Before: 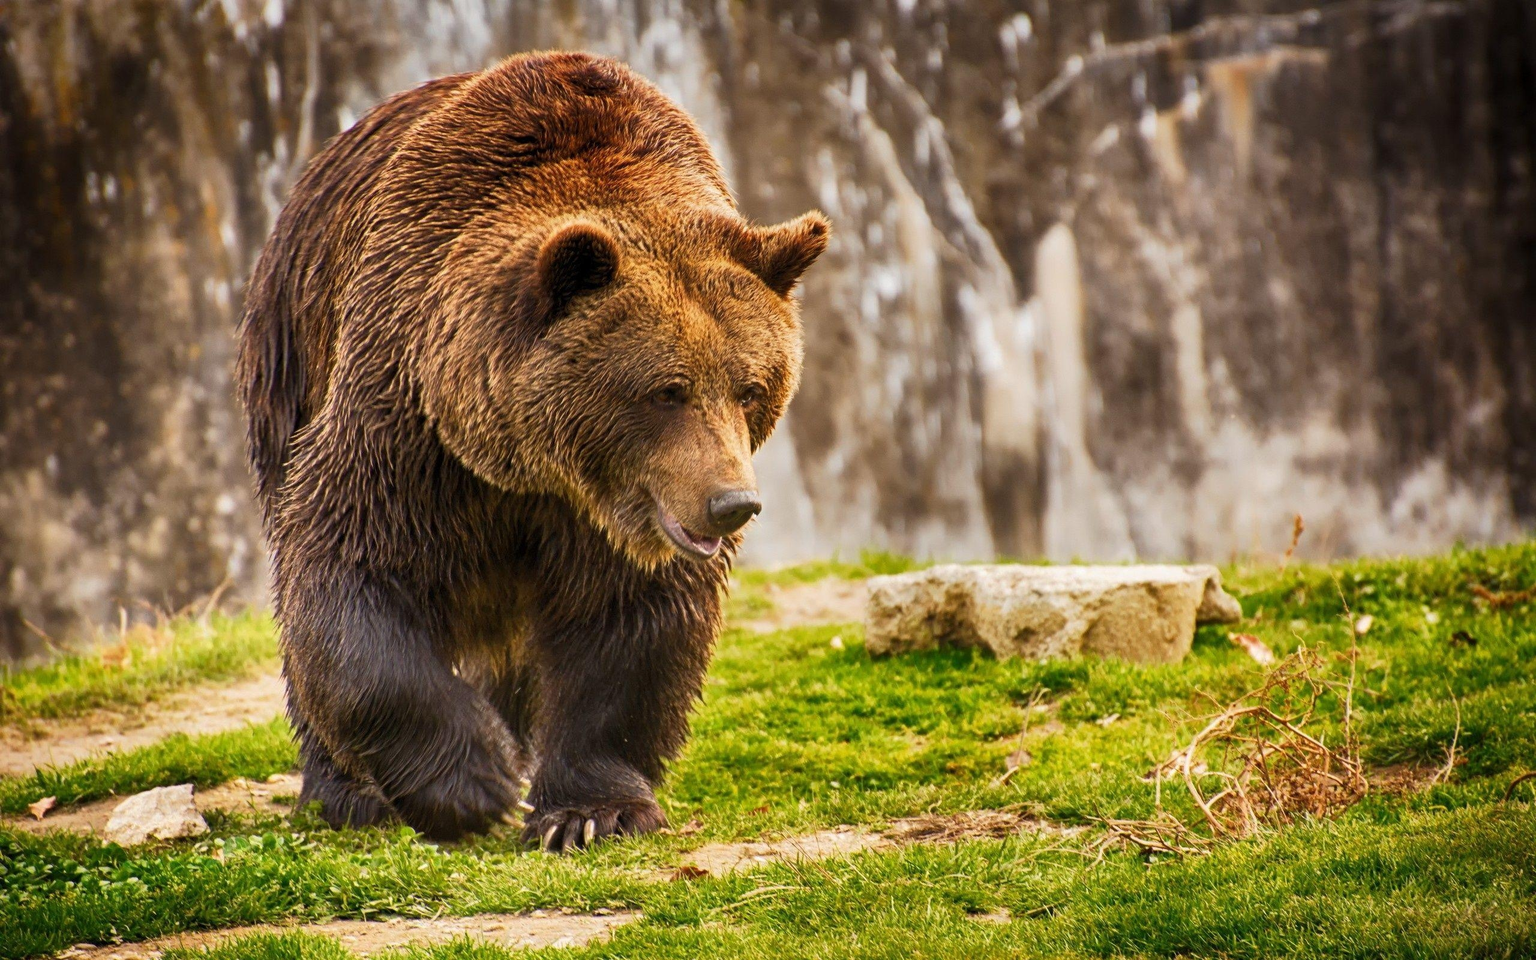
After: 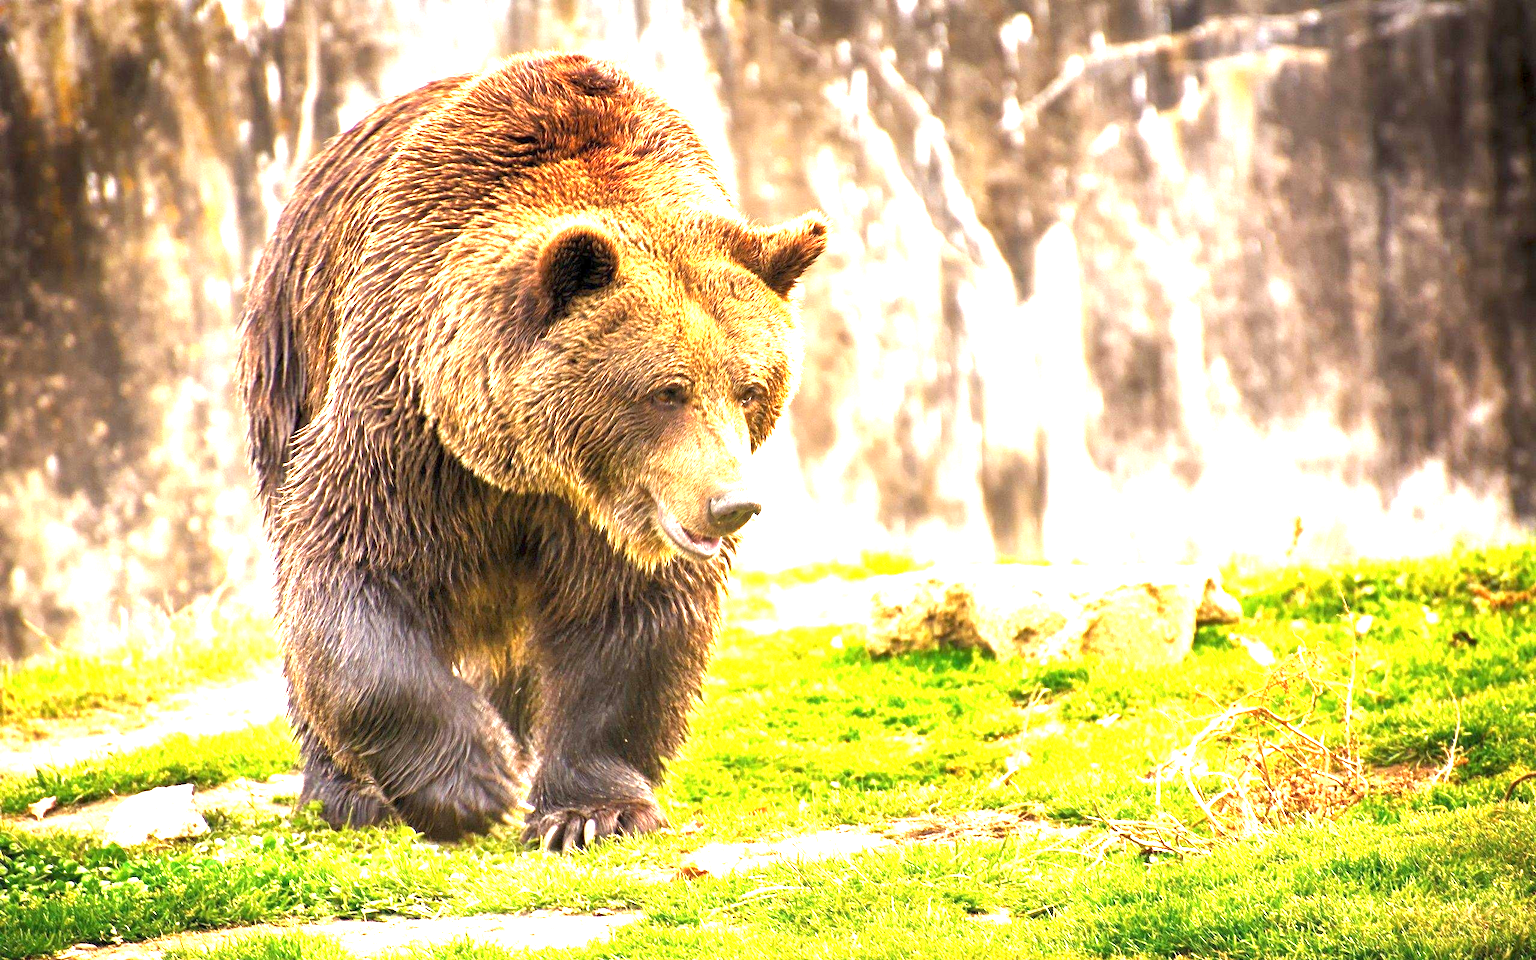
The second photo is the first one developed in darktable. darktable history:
color balance: contrast -0.5%
exposure: exposure 2.25 EV, compensate highlight preservation false
